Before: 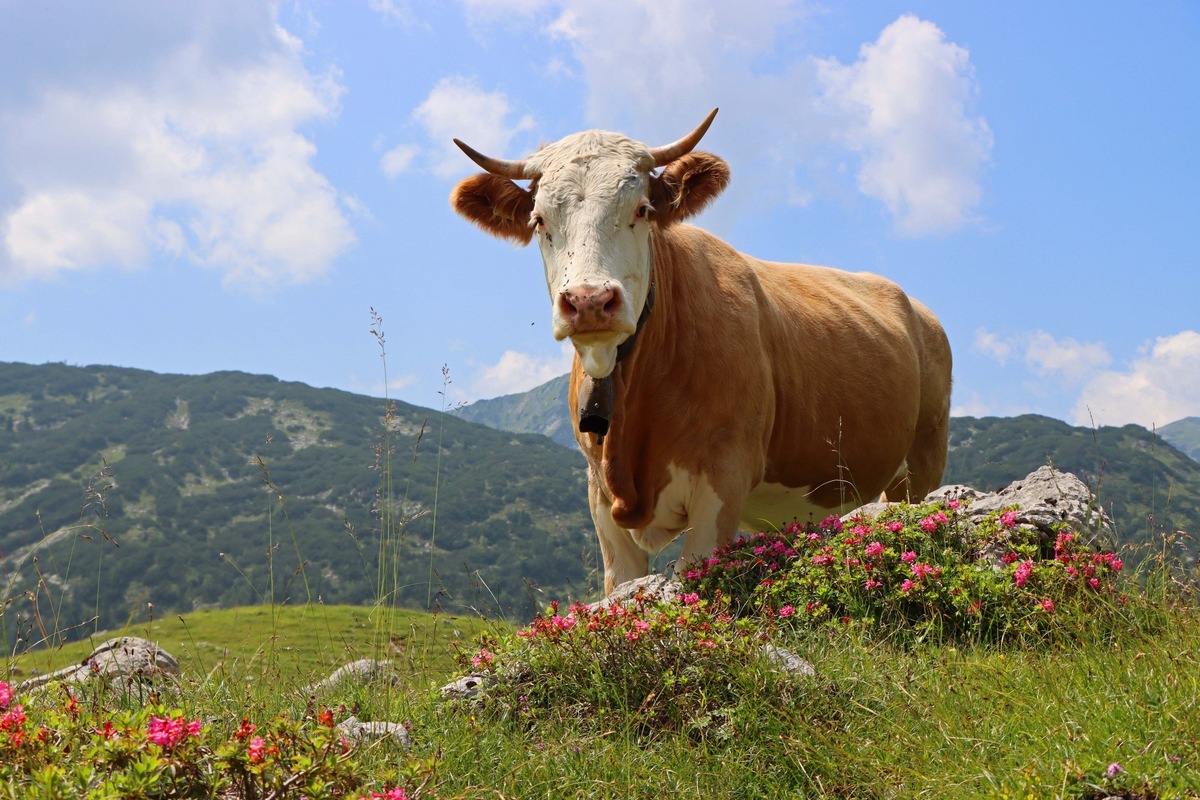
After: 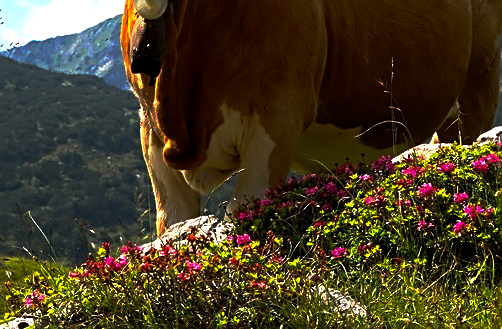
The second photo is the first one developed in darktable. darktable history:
exposure: black level correction 0.003, exposure 0.39 EV, compensate highlight preservation false
crop: left 37.381%, top 44.982%, right 20.733%, bottom 13.788%
color balance rgb: perceptual saturation grading › global saturation 30.389%, perceptual brilliance grading › highlights 3.968%, perceptual brilliance grading › mid-tones -18.857%, perceptual brilliance grading › shadows -41.484%
base curve: curves: ch0 [(0, 0) (0.564, 0.291) (0.802, 0.731) (1, 1)], preserve colors none
sharpen: on, module defaults
tone equalizer: -8 EV -0.454 EV, -7 EV -0.403 EV, -6 EV -0.3 EV, -5 EV -0.247 EV, -3 EV 0.212 EV, -2 EV 0.349 EV, -1 EV 0.38 EV, +0 EV 0.409 EV
shadows and highlights: shadows 5.27, highlights color adjustment 39.44%, soften with gaussian
